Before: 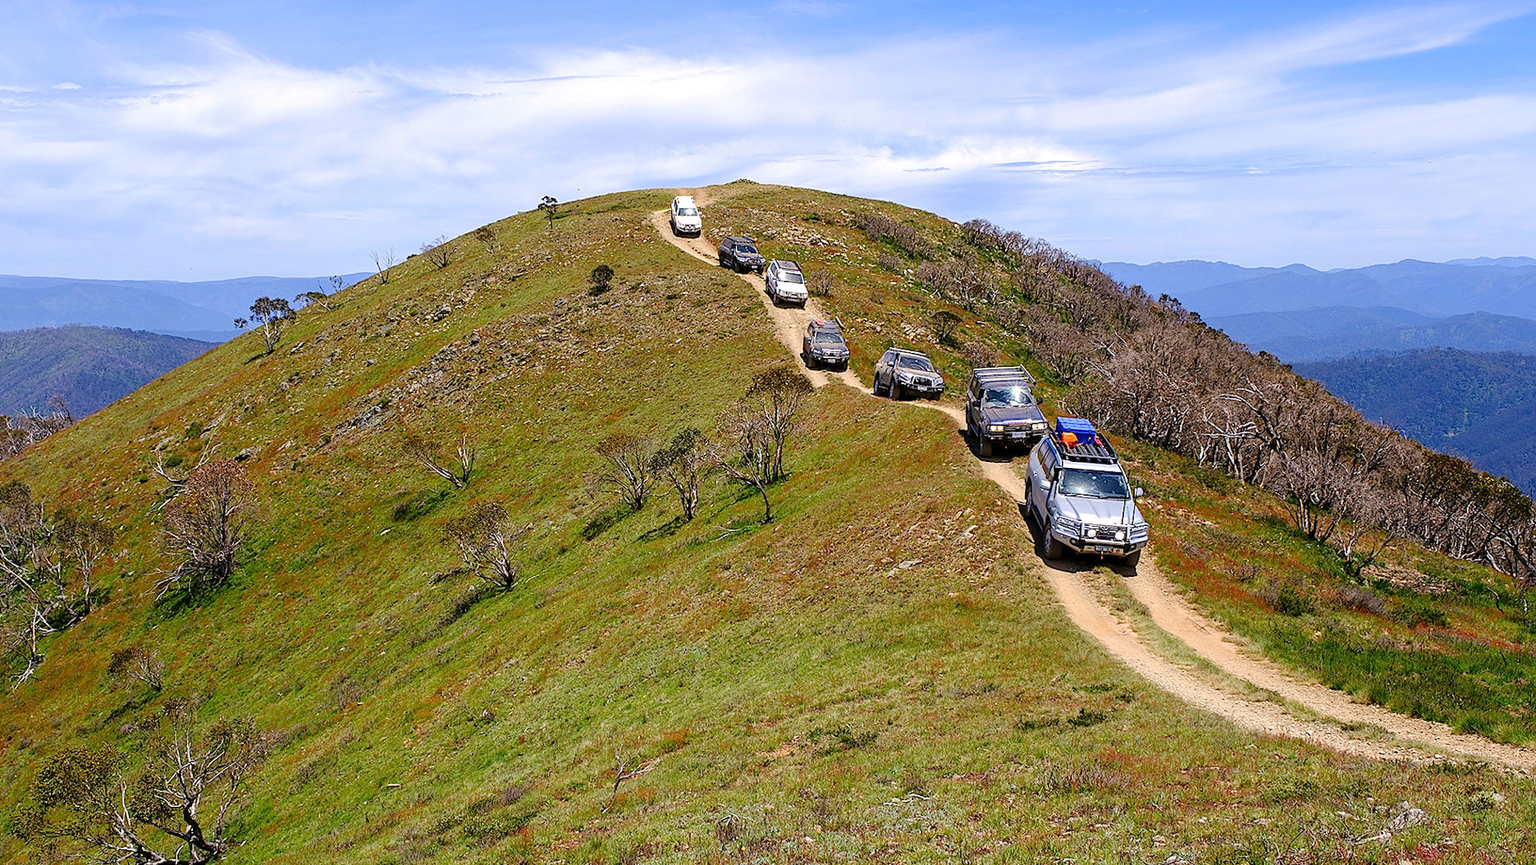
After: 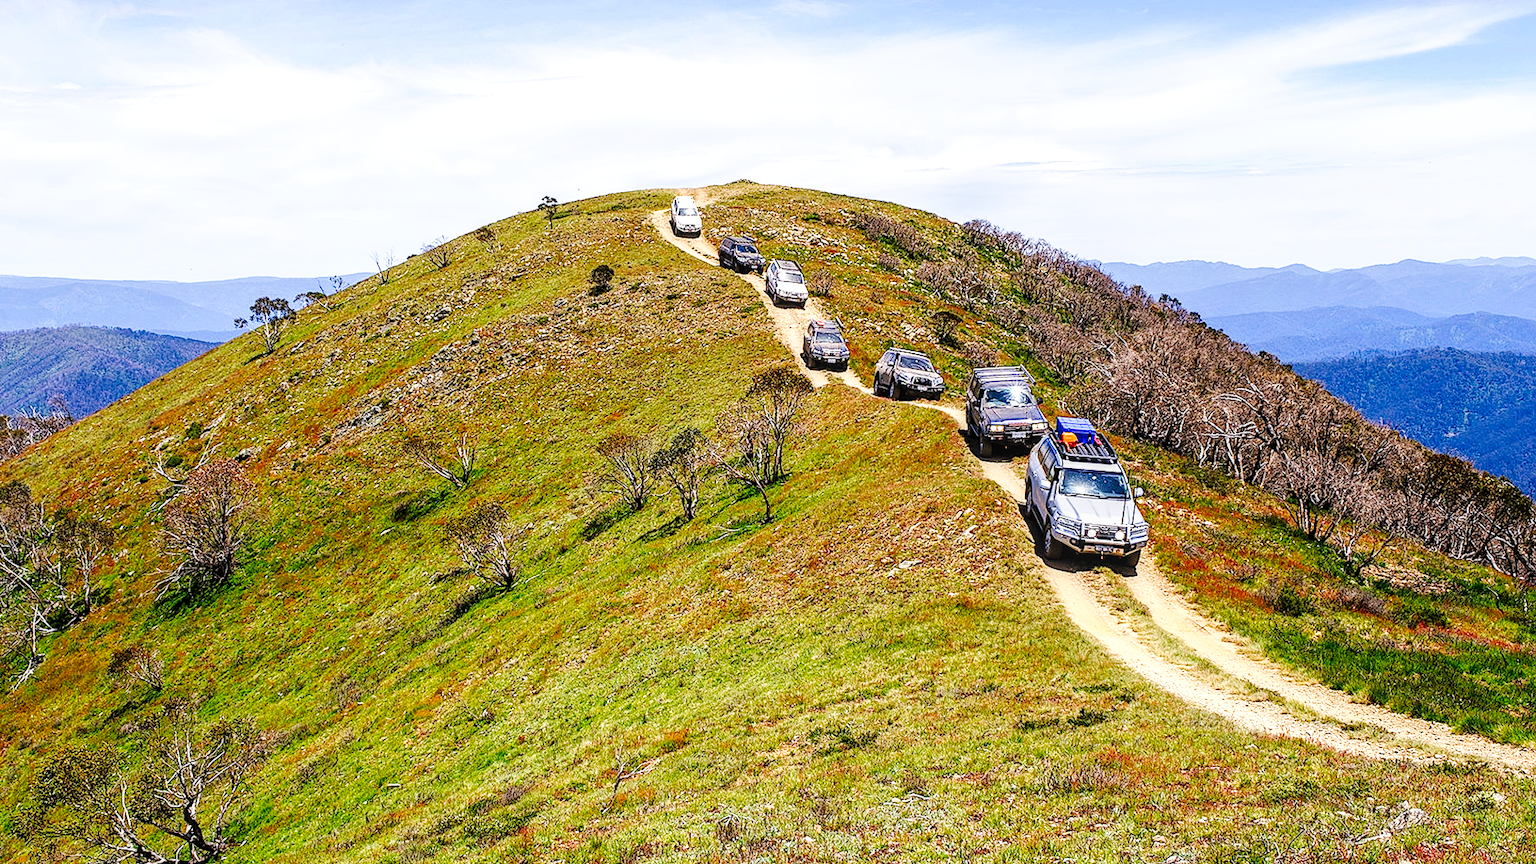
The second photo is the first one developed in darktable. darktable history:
tone curve: curves: ch0 [(0, 0) (0.003, 0.003) (0.011, 0.009) (0.025, 0.022) (0.044, 0.037) (0.069, 0.051) (0.1, 0.079) (0.136, 0.114) (0.177, 0.152) (0.224, 0.212) (0.277, 0.281) (0.335, 0.358) (0.399, 0.459) (0.468, 0.573) (0.543, 0.684) (0.623, 0.779) (0.709, 0.866) (0.801, 0.949) (0.898, 0.98) (1, 1)], preserve colors none
local contrast: detail 130%
